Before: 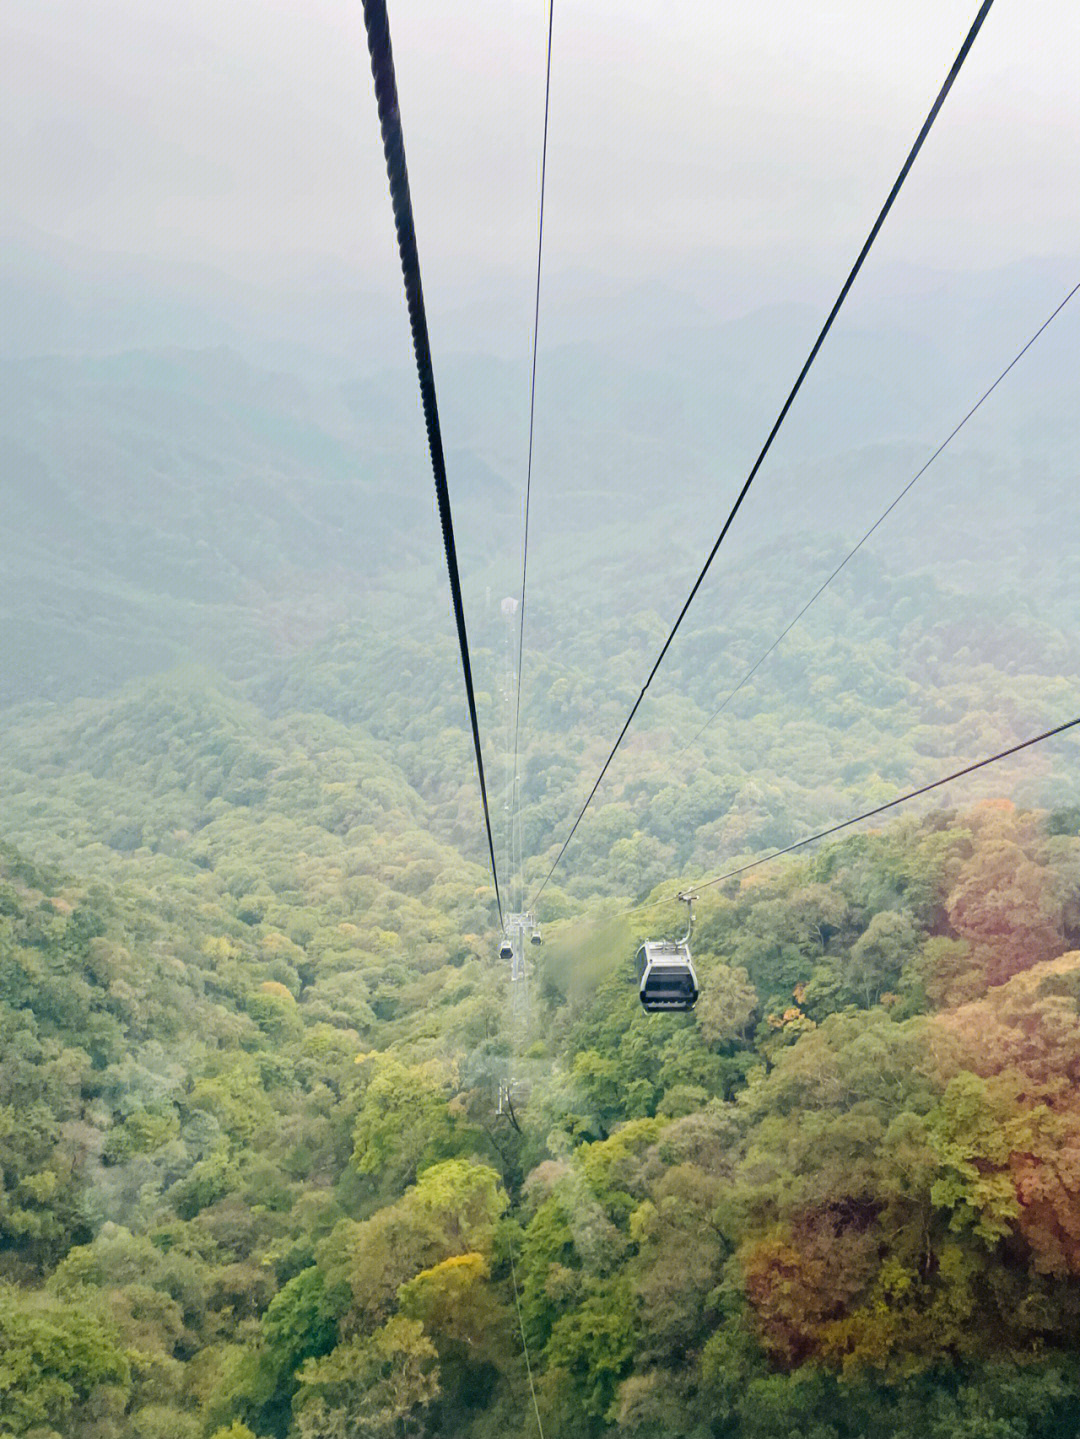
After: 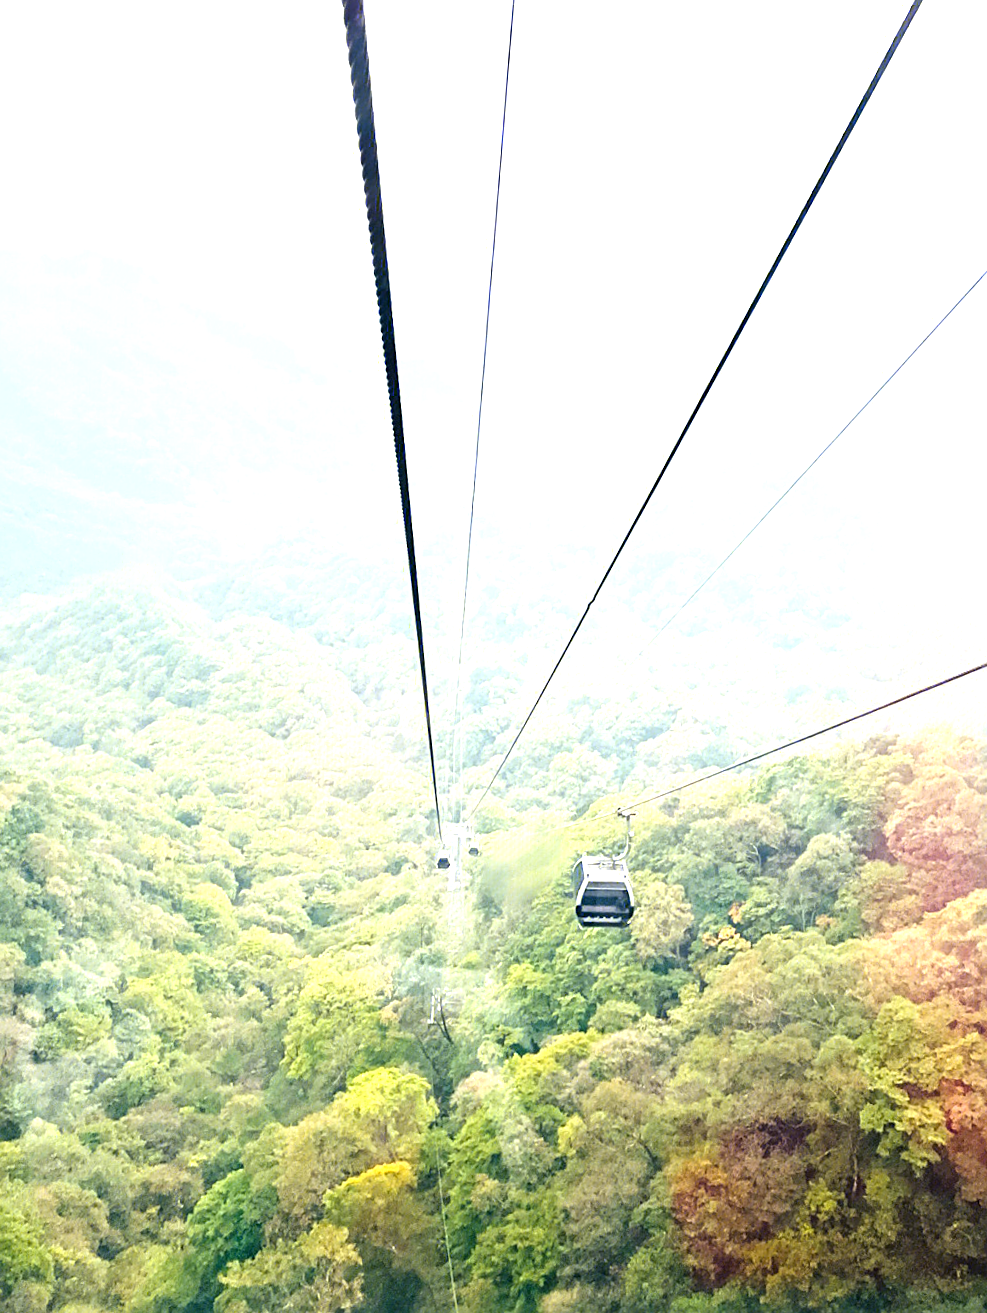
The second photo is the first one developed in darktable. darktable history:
sharpen: on, module defaults
crop and rotate: angle -1.91°, left 3.15%, top 4.294%, right 1.437%, bottom 0.421%
exposure: black level correction 0, exposure 1.2 EV, compensate exposure bias true, compensate highlight preservation false
